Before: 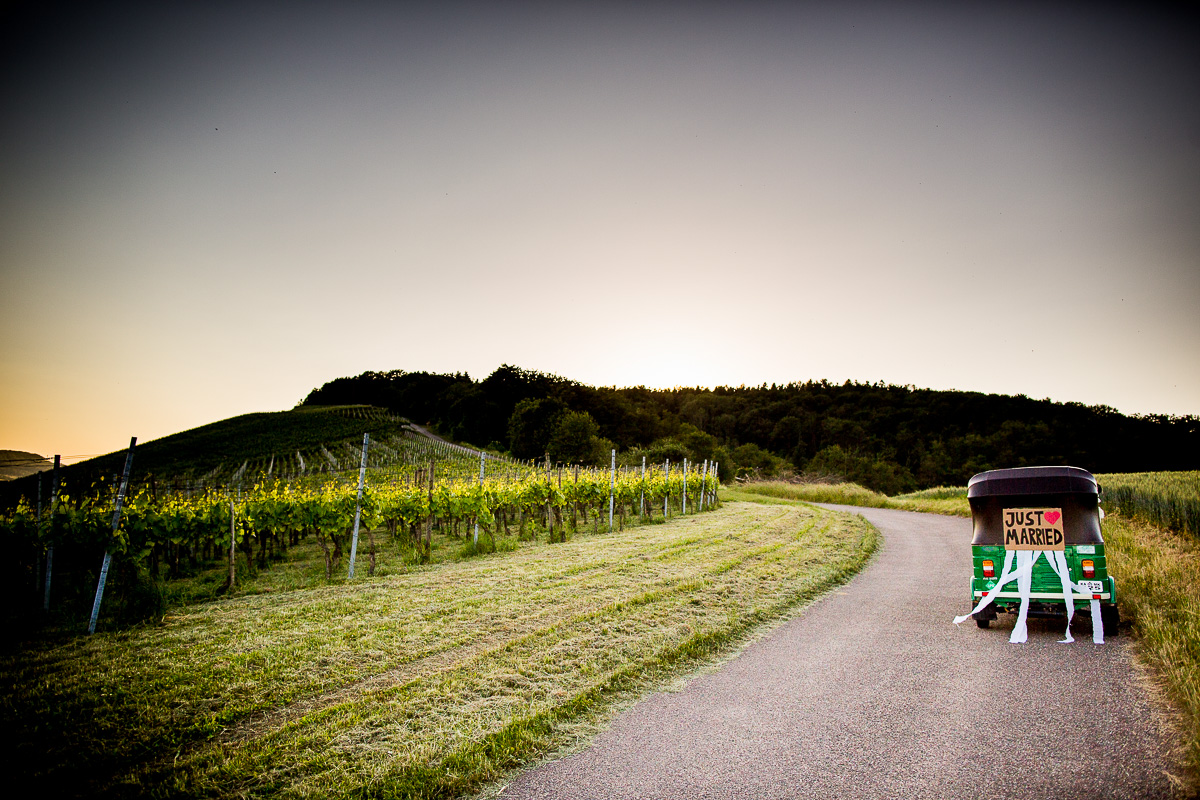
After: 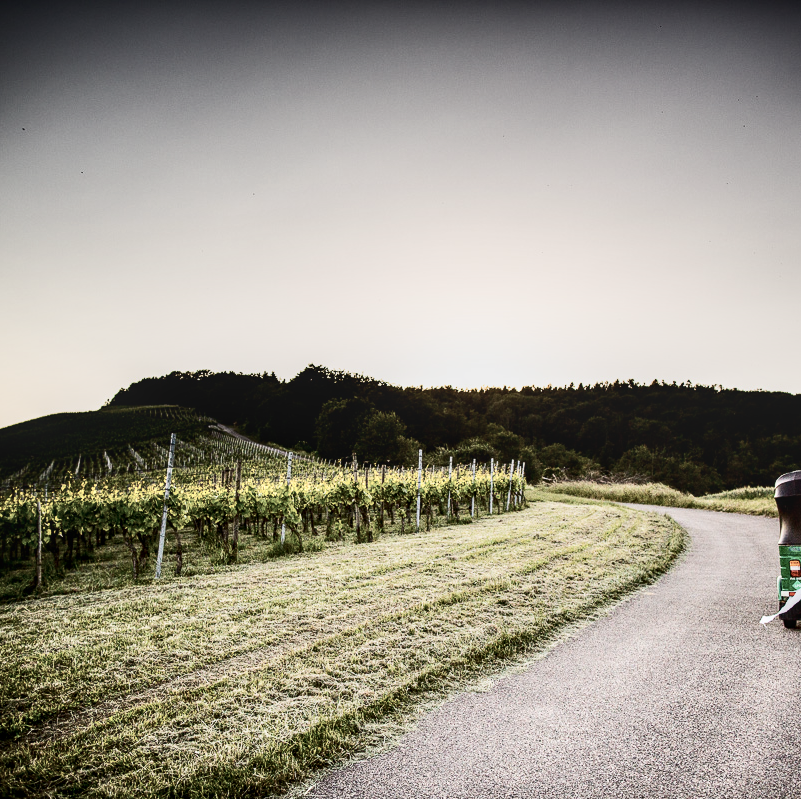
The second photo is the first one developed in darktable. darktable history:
contrast brightness saturation: contrast 0.295
crop and rotate: left 16.144%, right 17.104%
local contrast: on, module defaults
color correction: highlights b* -0.032, saturation 0.552
